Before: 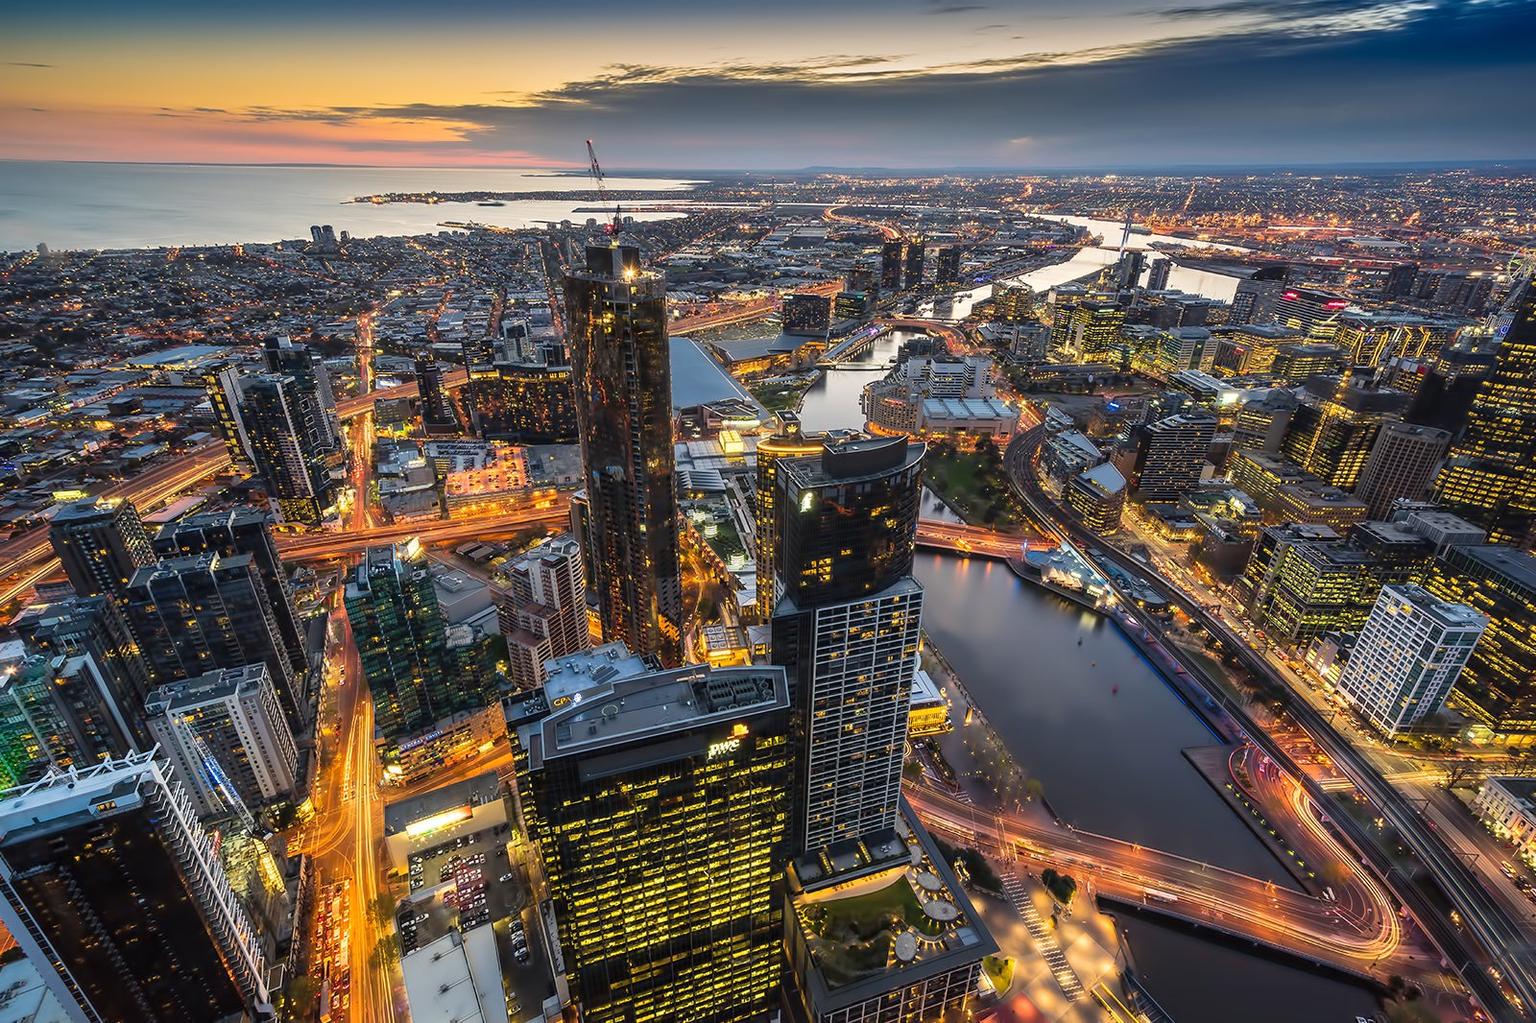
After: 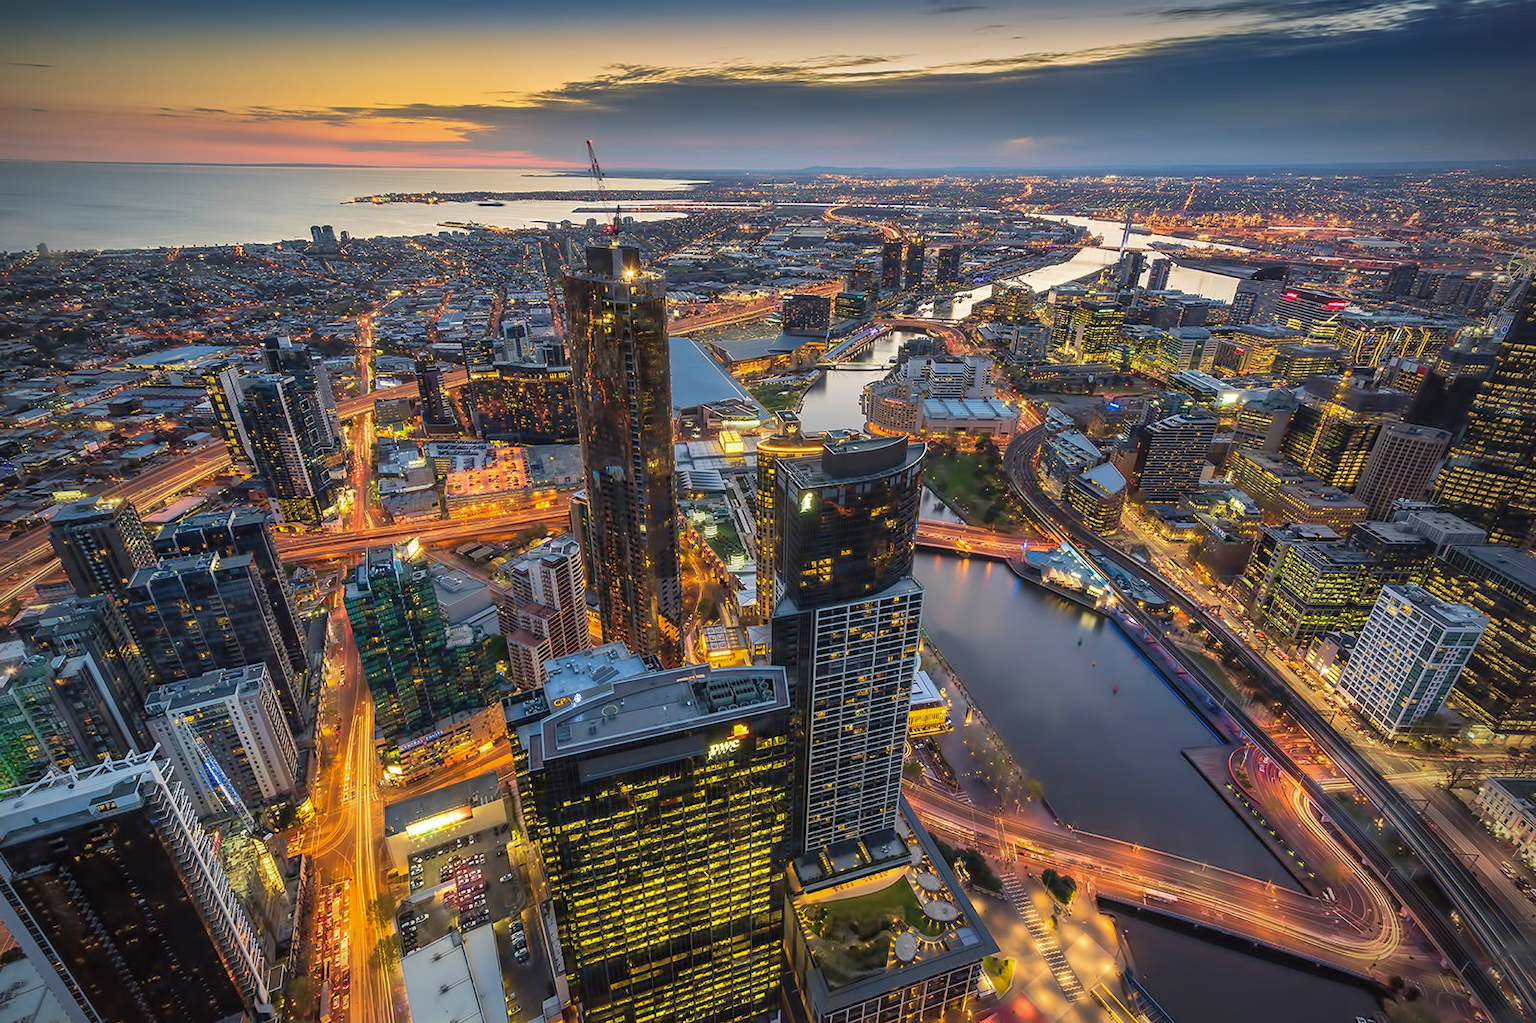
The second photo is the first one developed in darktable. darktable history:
shadows and highlights: on, module defaults
velvia: on, module defaults
color correction: highlights a* -0.137, highlights b* 0.137
vignetting: fall-off start 74.49%, fall-off radius 65.9%, brightness -0.628, saturation -0.68
